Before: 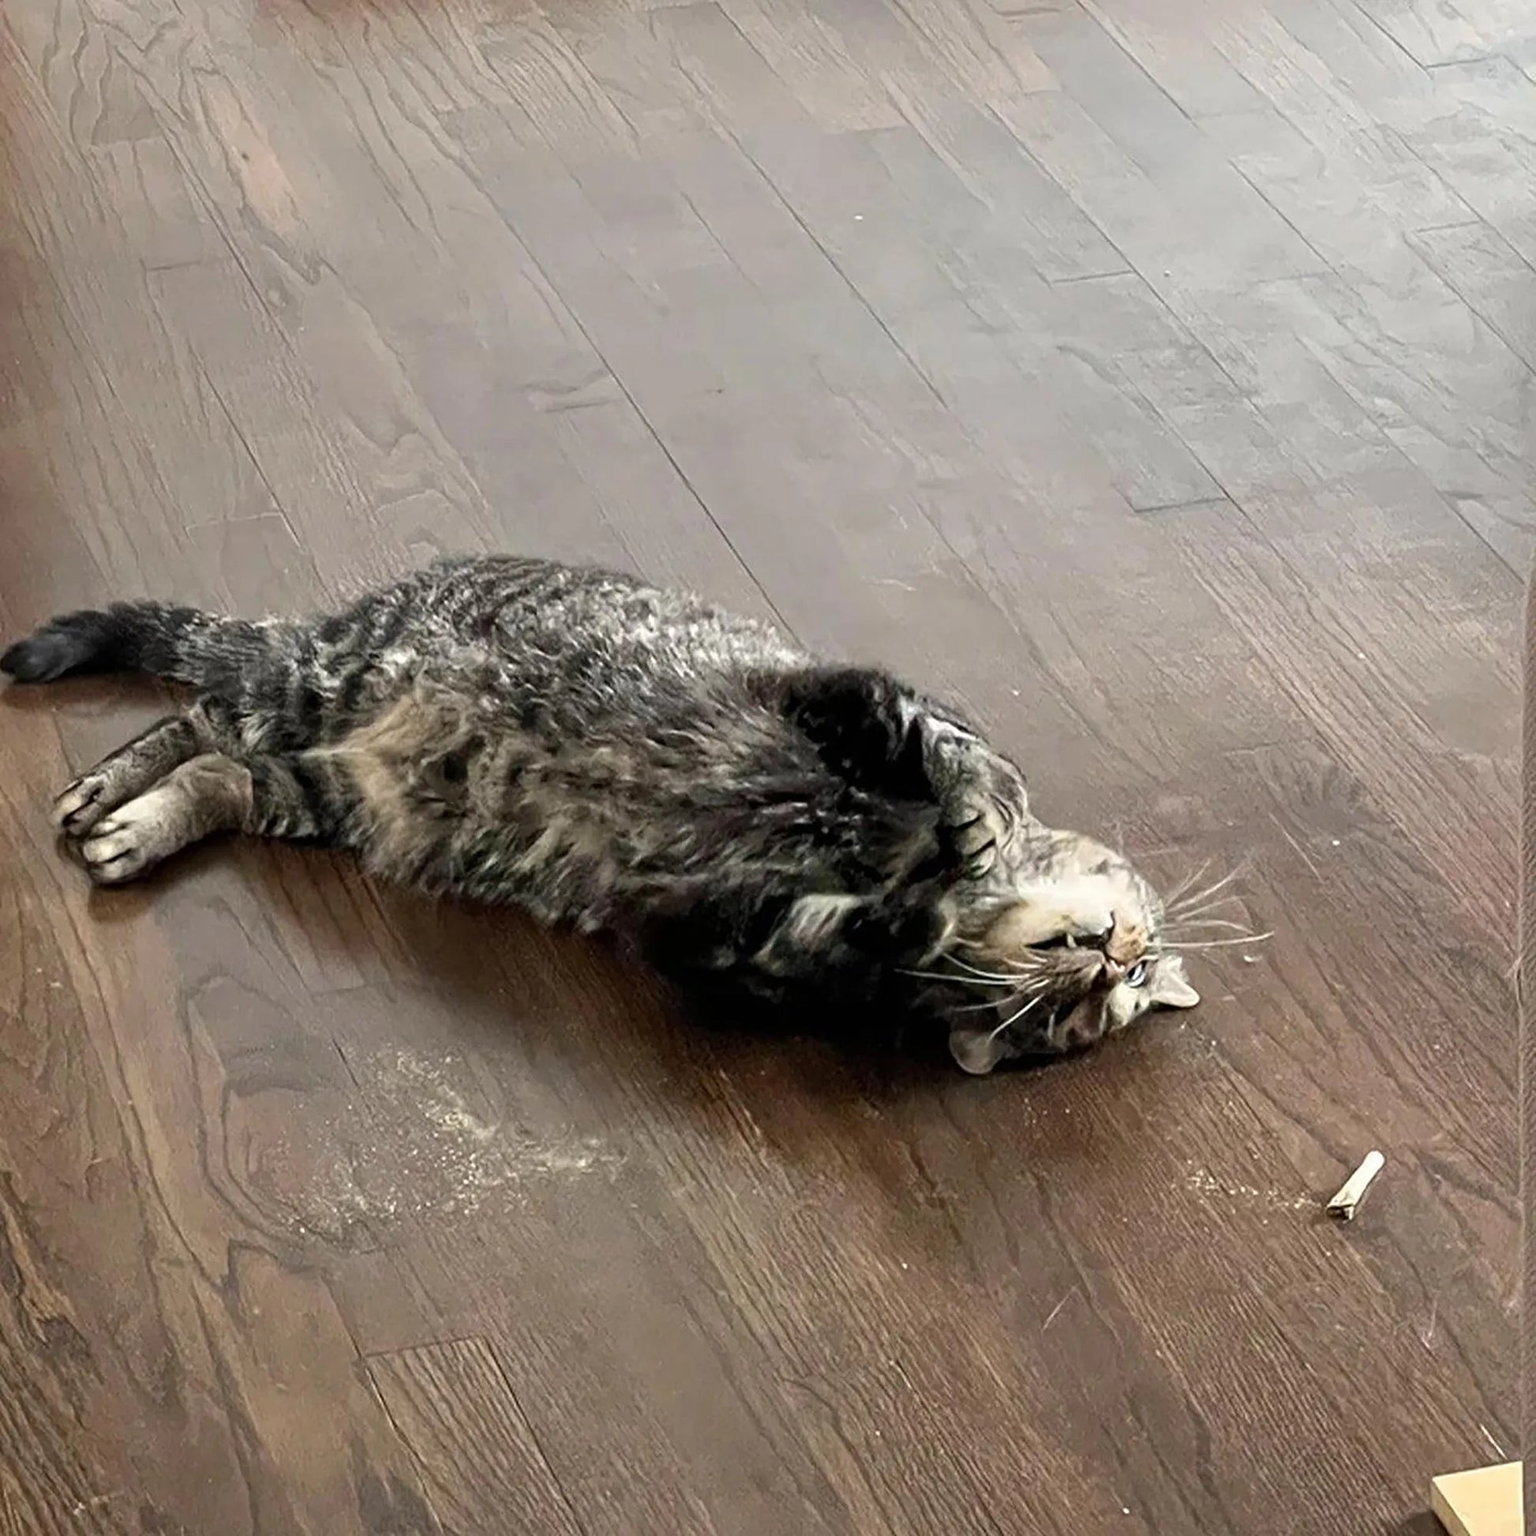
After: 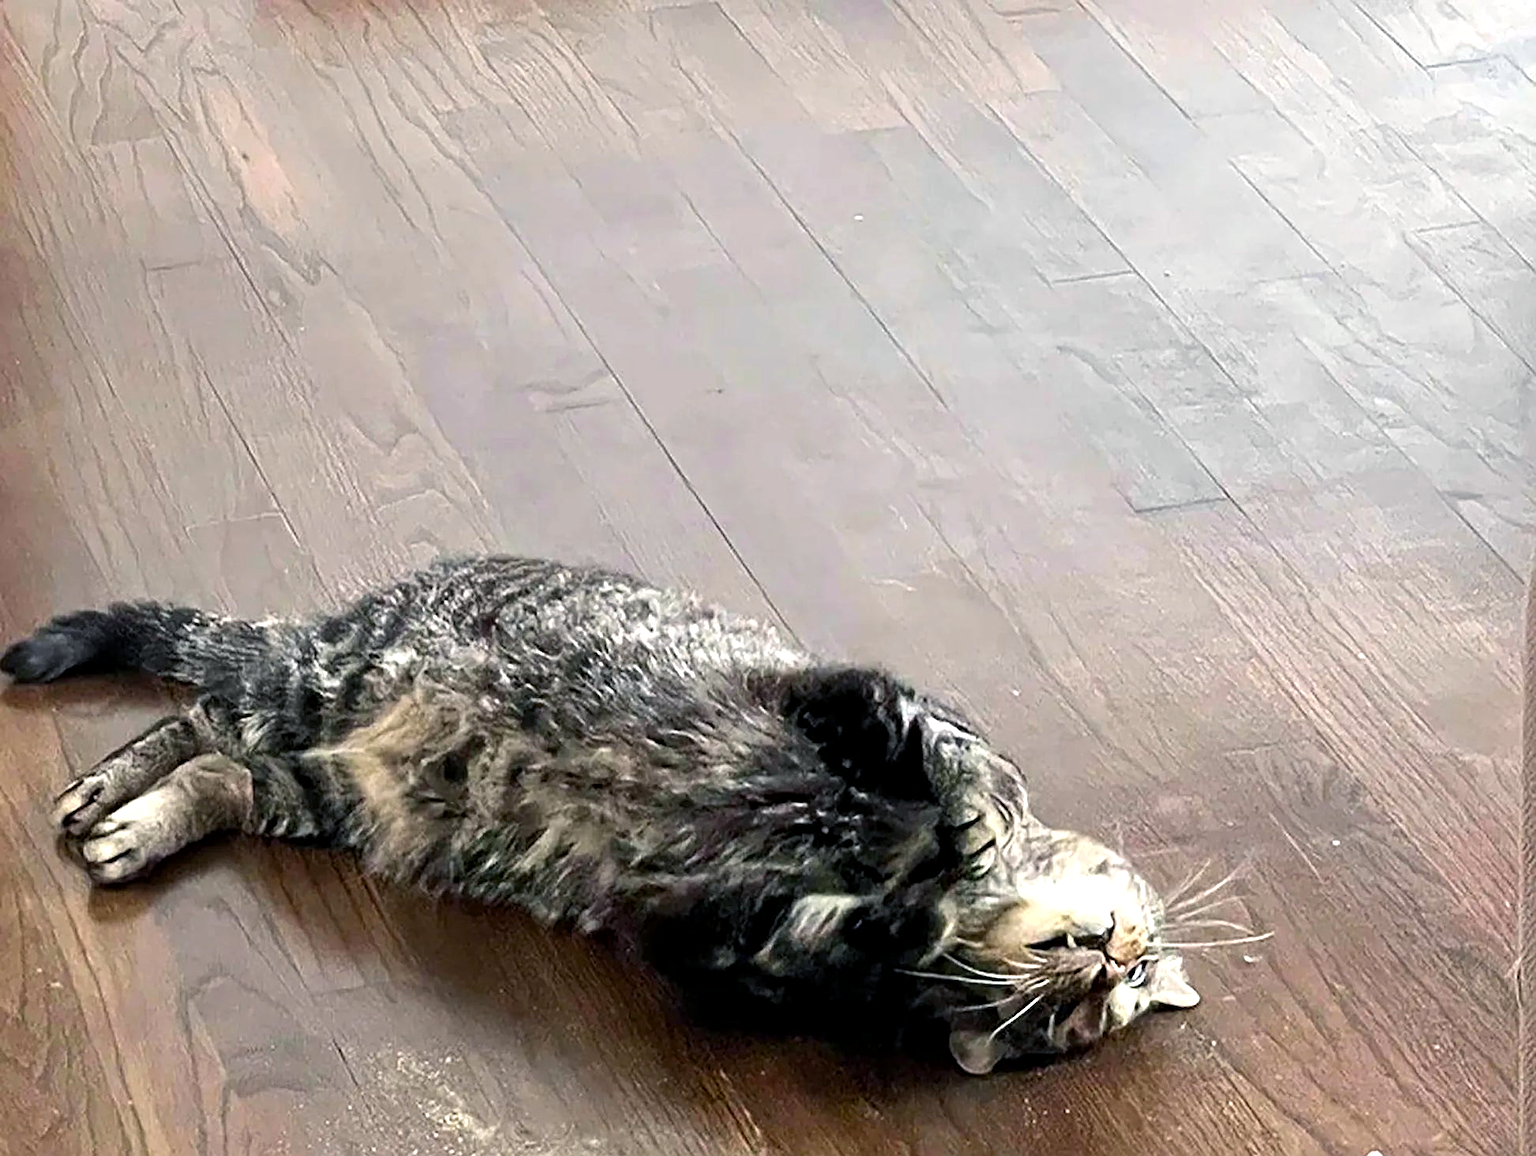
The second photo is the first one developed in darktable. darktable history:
exposure: black level correction 0.001, exposure 0.499 EV, compensate highlight preservation false
crop: bottom 24.707%
sharpen: on, module defaults
color balance rgb: shadows lift › luminance -20.072%, power › chroma 1.001%, power › hue 252.93°, perceptual saturation grading › global saturation 30.324%
